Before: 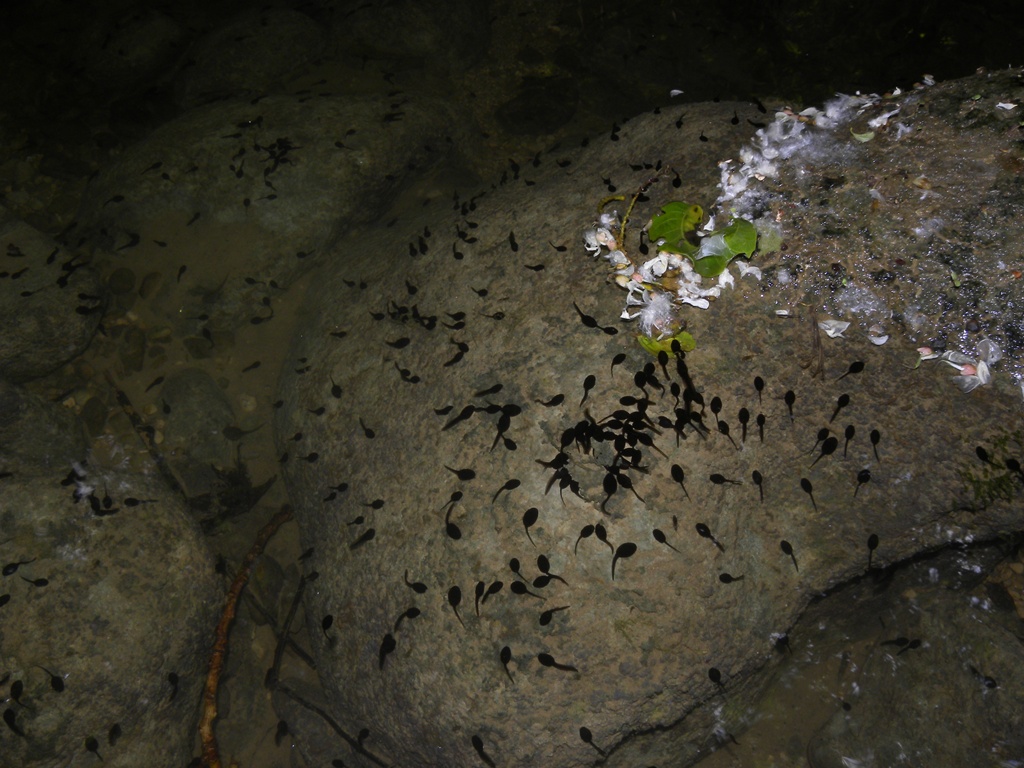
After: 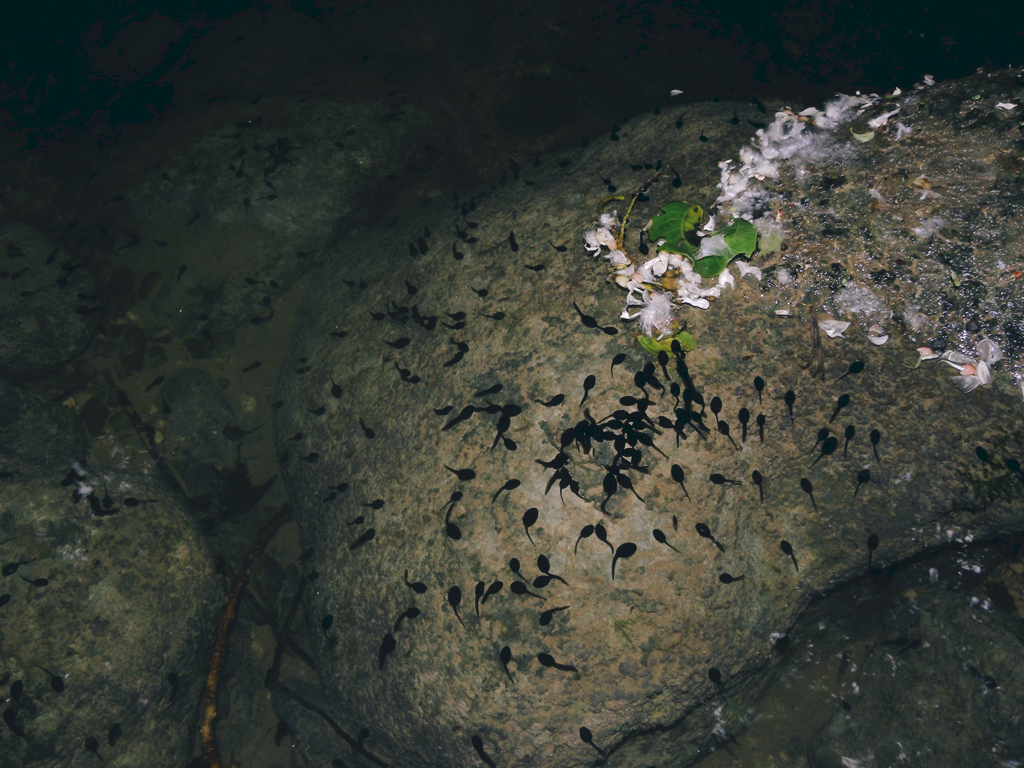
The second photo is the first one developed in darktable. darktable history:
tone curve: curves: ch0 [(0, 0) (0.003, 0.077) (0.011, 0.08) (0.025, 0.083) (0.044, 0.095) (0.069, 0.106) (0.1, 0.12) (0.136, 0.144) (0.177, 0.185) (0.224, 0.231) (0.277, 0.297) (0.335, 0.382) (0.399, 0.471) (0.468, 0.553) (0.543, 0.623) (0.623, 0.689) (0.709, 0.75) (0.801, 0.81) (0.898, 0.873) (1, 1)], preserve colors none
color look up table: target L [96.37, 91.09, 89.8, 91.62, 87.9, 88.17, 72.41, 57.77, 61.78, 52.65, 32.8, 29.77, 201.65, 105.79, 75, 69.51, 63, 64.1, 58.1, 50.46, 46.76, 46.95, 40.43, 30.76, 23.89, 24.52, 91.8, 80.44, 64, 68.86, 65.18, 57.95, 65.03, 54.26, 50.21, 40.7, 36.07, 36.37, 25.09, 24.13, 8.657, 0.663, 92.46, 84.46, 74.71, 57.17, 44.3, 38.69, 29.19], target a [-5.08, -7.644, -19.38, -7.938, -23.31, -29.49, -2.192, -52.26, -30.59, -28.88, -26.26, -20.29, 0, 0.001, 4.623, 43.24, 52.63, 14.25, 69.3, 40.93, 72.16, 22.39, 55.05, 5.406, 39.89, 21.98, 11.08, 36.67, 28.33, 66, 13.11, 3.52, 44.71, 29.03, 61.12, 58.41, 11.86, 35.9, 2.068, 24.56, 20.47, 0.748, -29.44, -23.17, 1.48, -22.33, -15.6, -20.42, -8.576], target b [18.52, 0.544, 36.88, 56.88, 22.59, 10.26, 1.817, 31.81, 3.221, 32.62, 17.18, 11.27, -0.001, -0.004, 67.07, 22.55, 56.85, 33.01, 64.3, 29.44, 25.72, 48.03, 43.85, 1.635, 10.52, 30.74, -2.009, -16.46, -5.146, -33.49, -45.96, 0.596, -43.75, -30.52, 4.296, -14.22, -58.69, -56.18, -24.72, -44.67, -39.56, -12.86, -11.39, -18.1, -24.35, -15.61, -32.71, -6.363, -18.89], num patches 49
